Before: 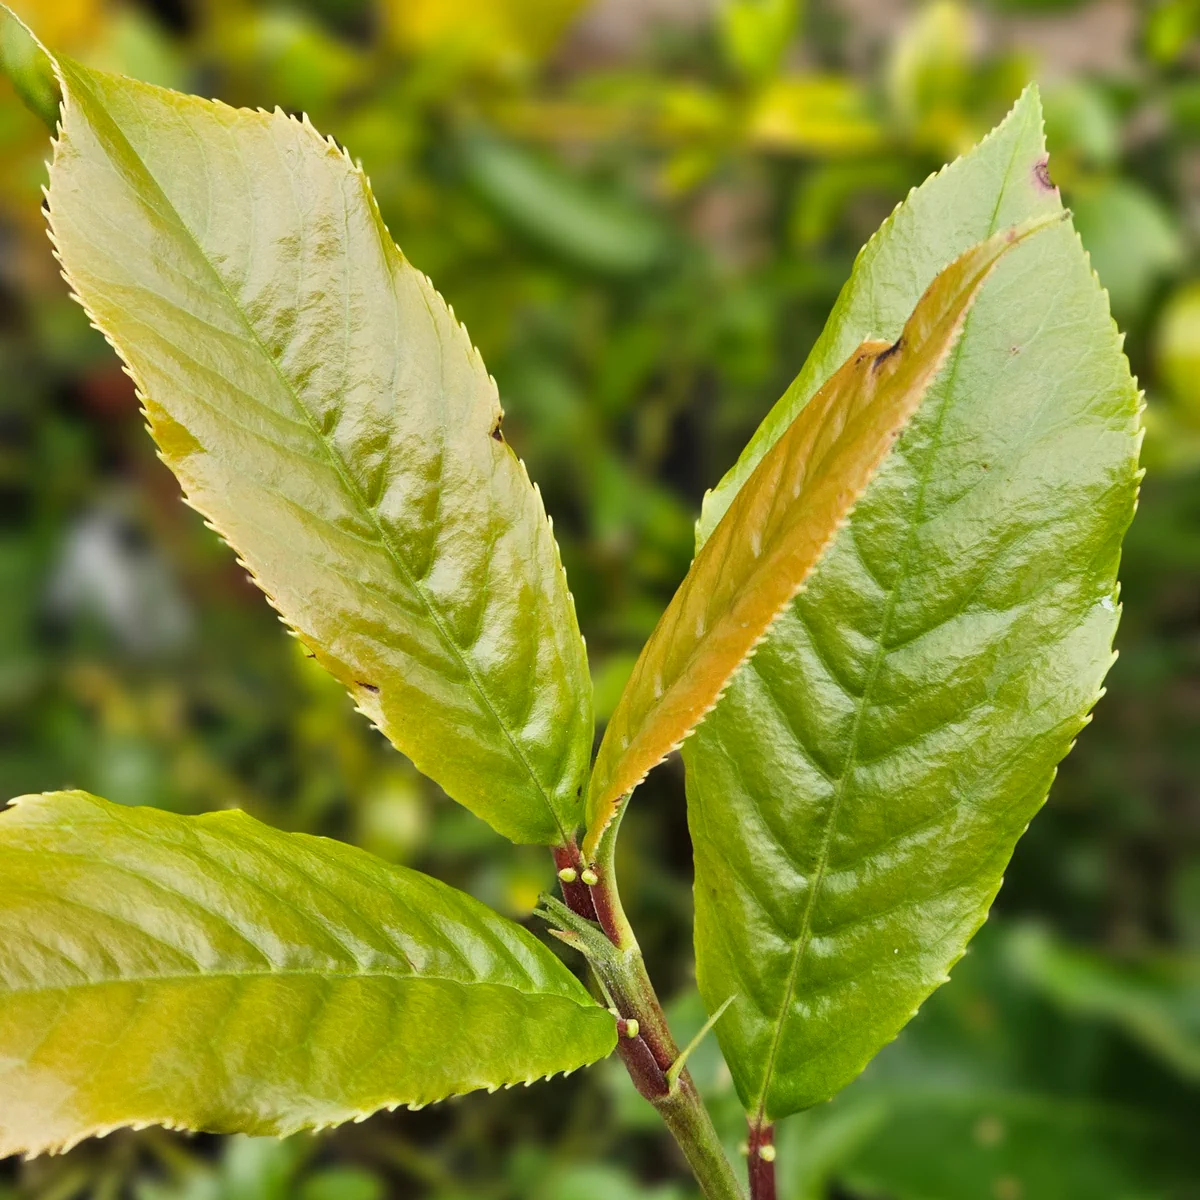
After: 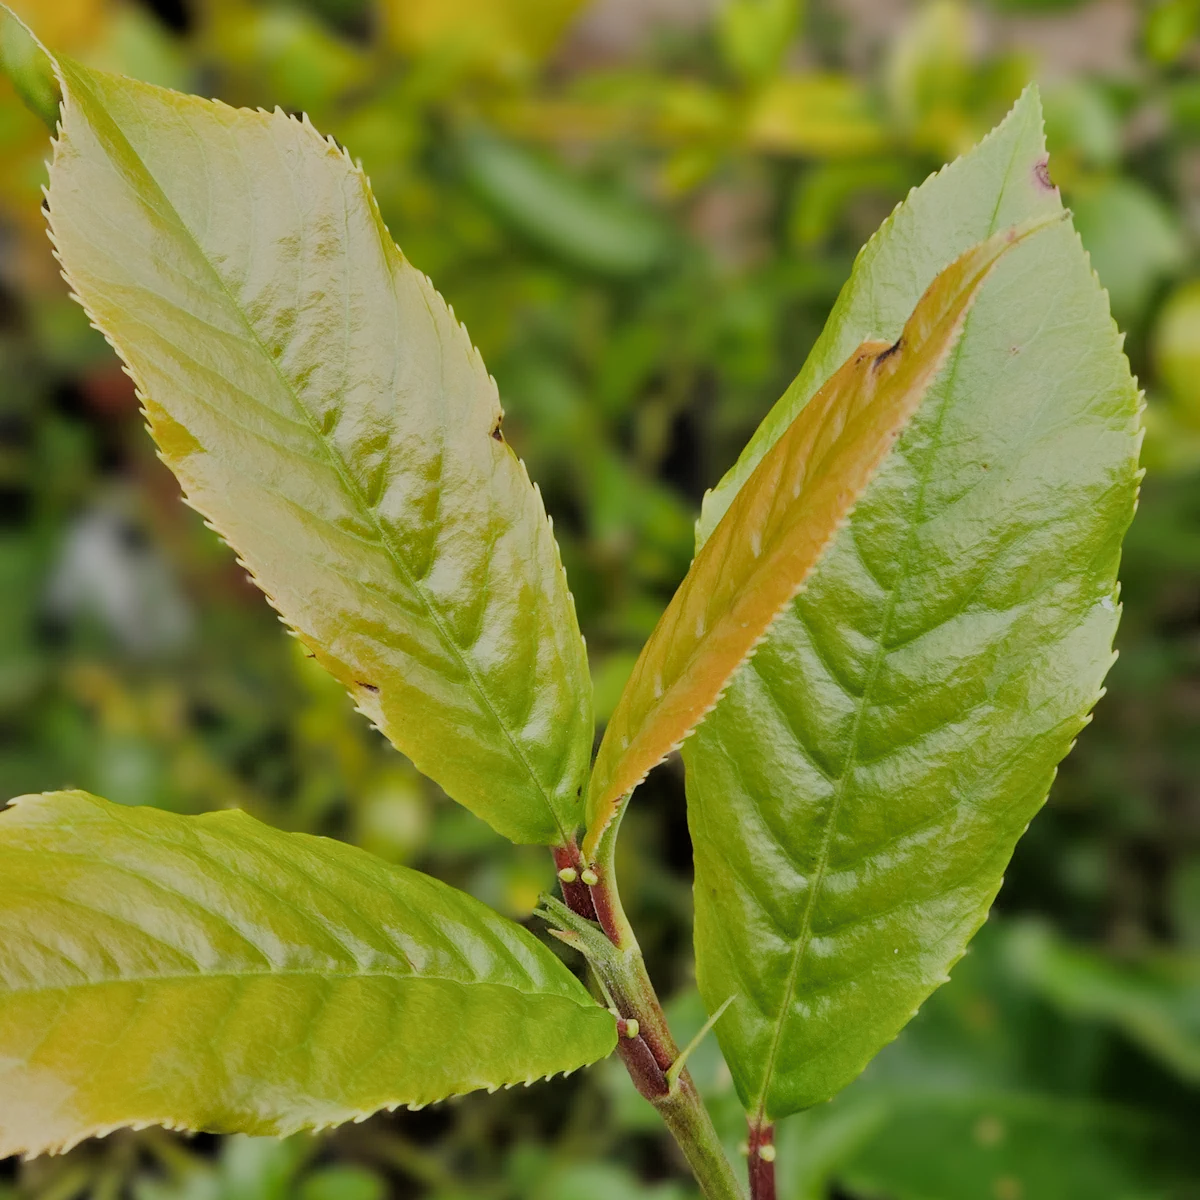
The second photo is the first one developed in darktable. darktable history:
filmic rgb: black relative exposure -6.63 EV, white relative exposure 4.73 EV, hardness 3.16, contrast 0.806
